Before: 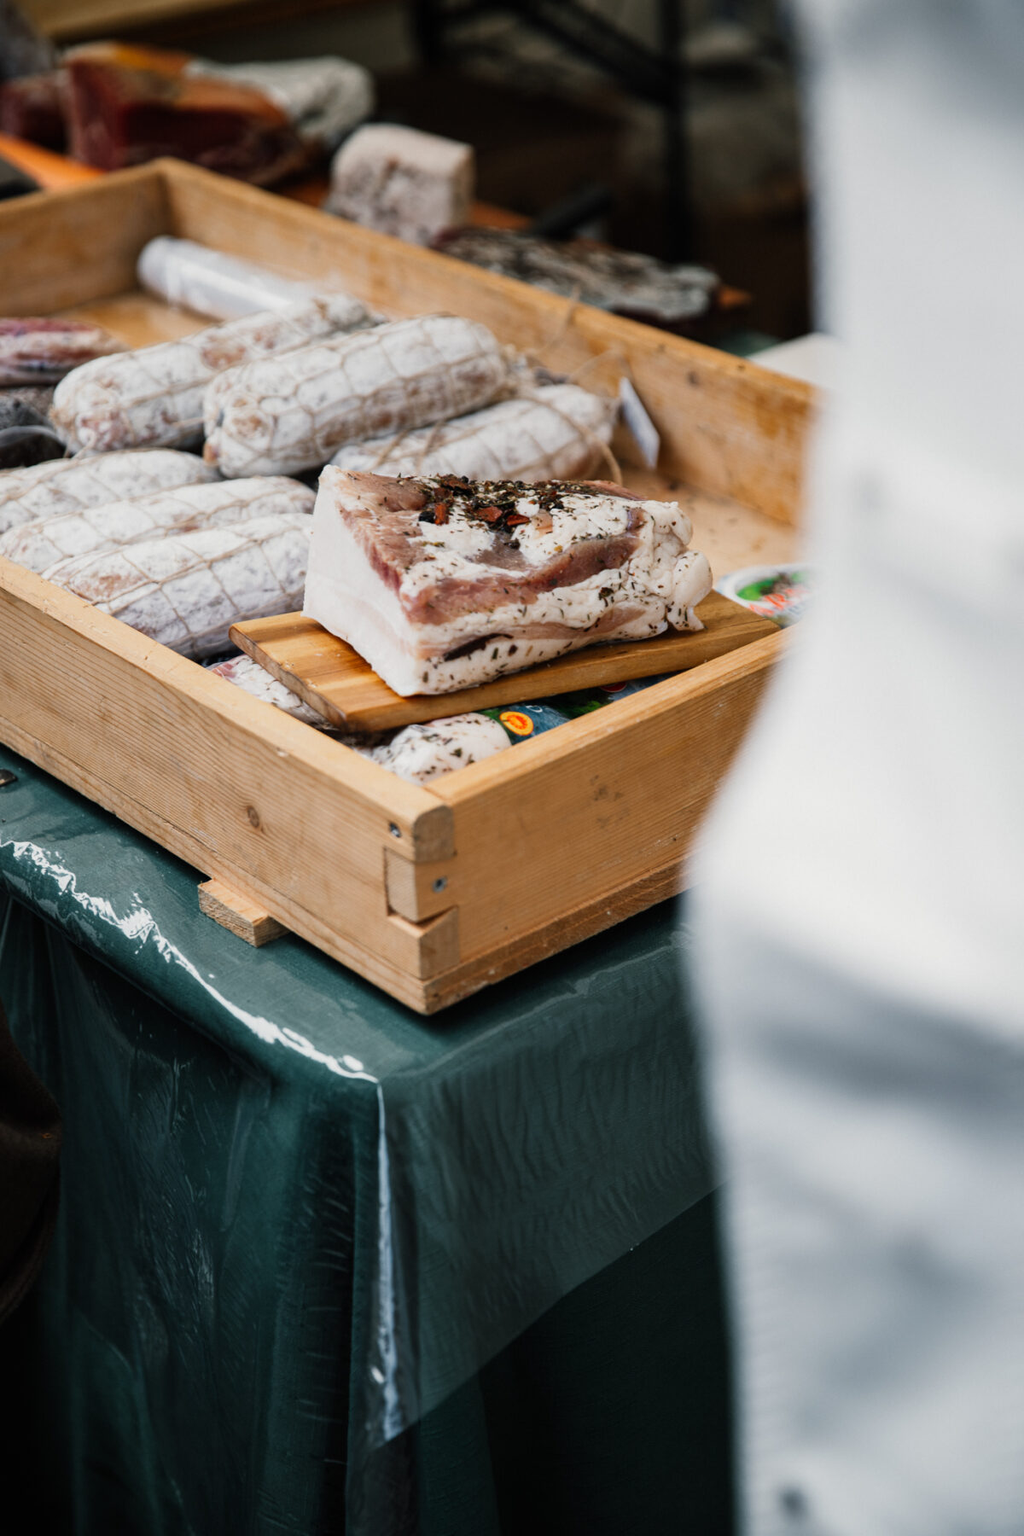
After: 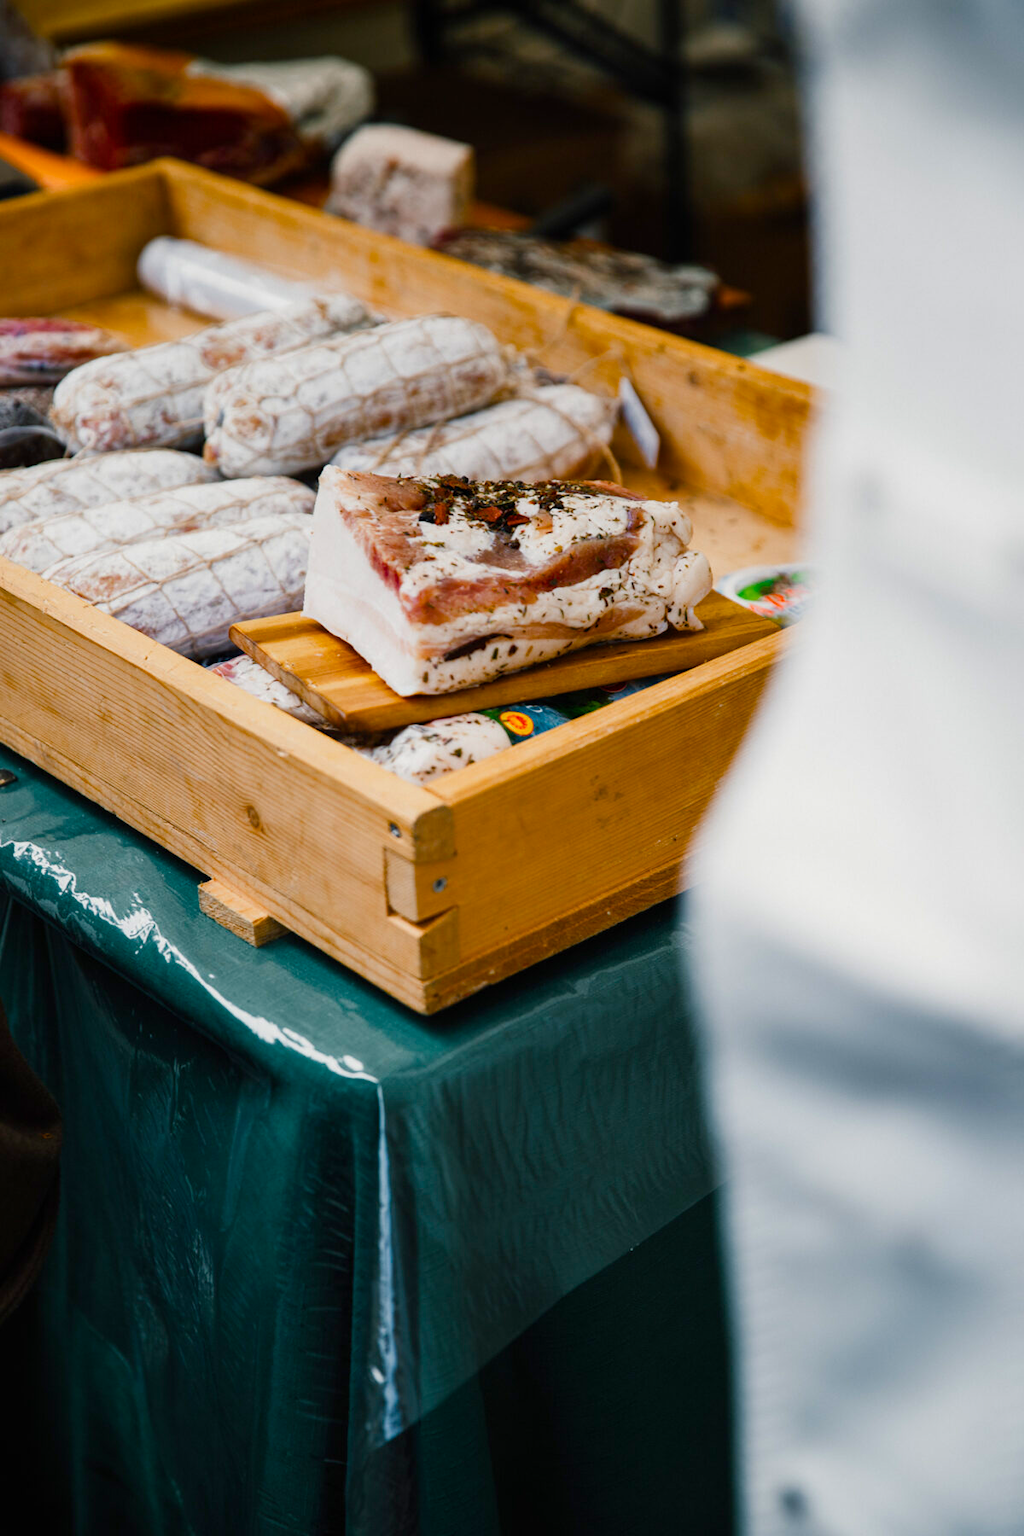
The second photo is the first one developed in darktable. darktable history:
color balance rgb: perceptual saturation grading › global saturation 39.234%, perceptual saturation grading › highlights -25.457%, perceptual saturation grading › mid-tones 34.999%, perceptual saturation grading › shadows 35.042%, global vibrance 20%
